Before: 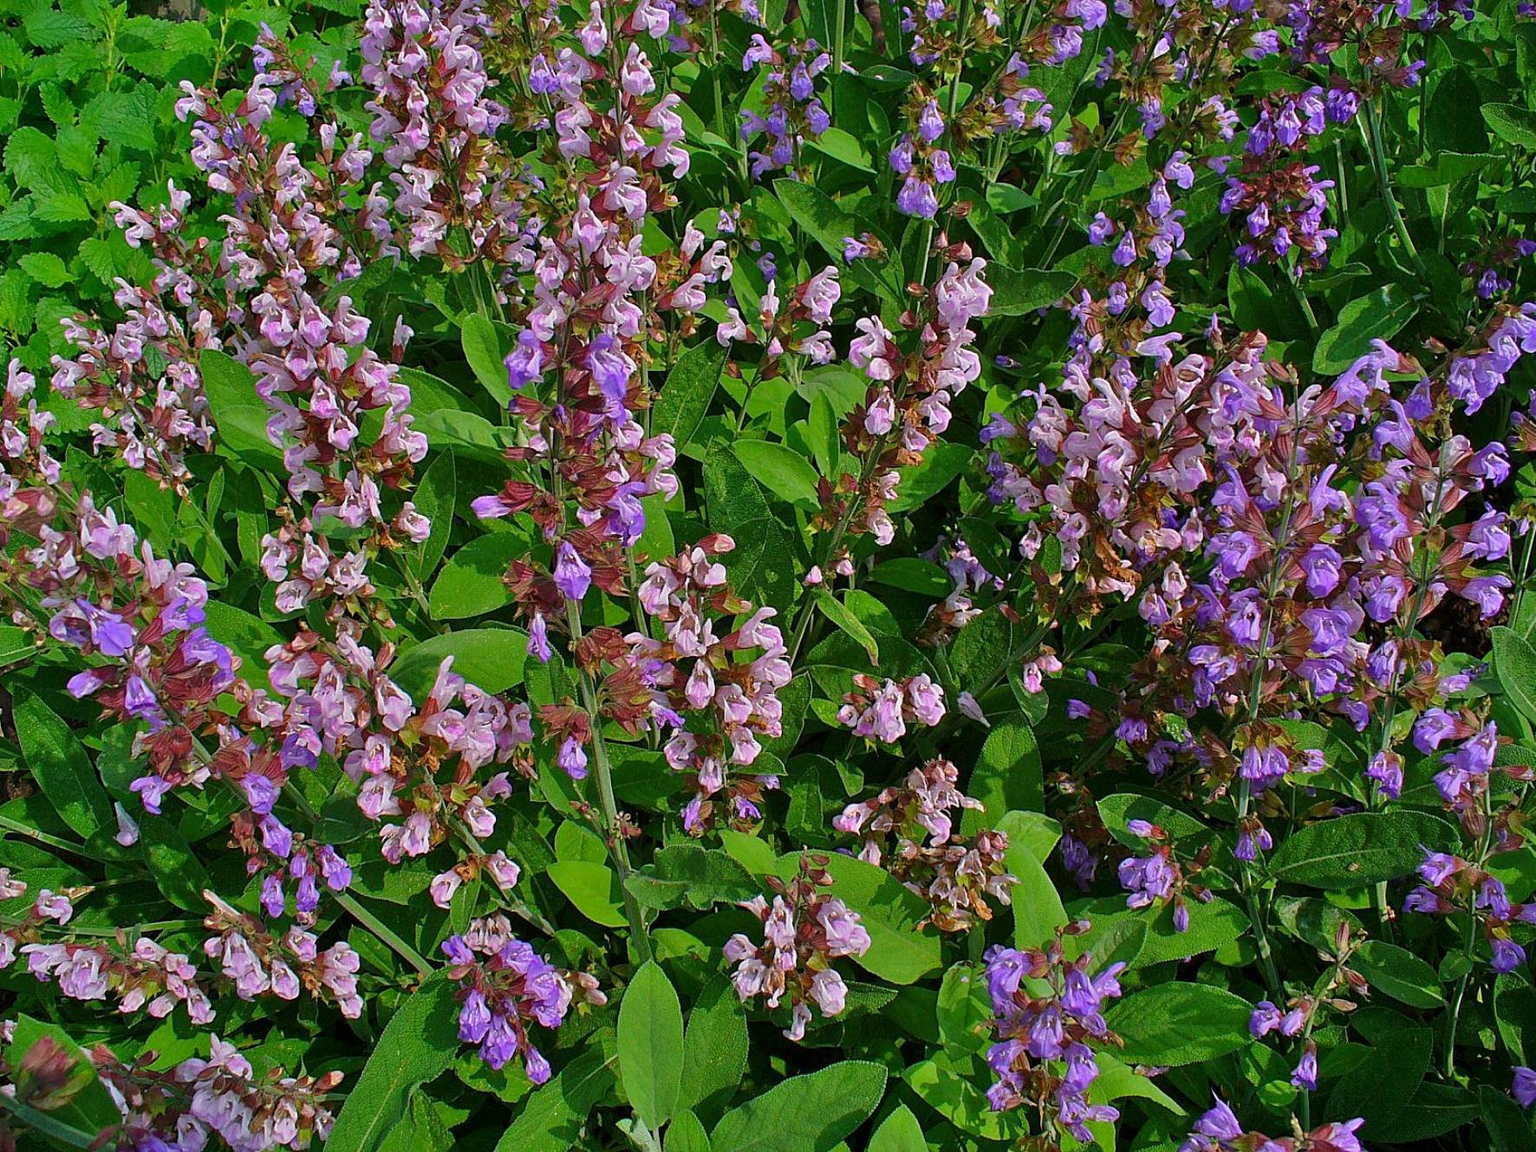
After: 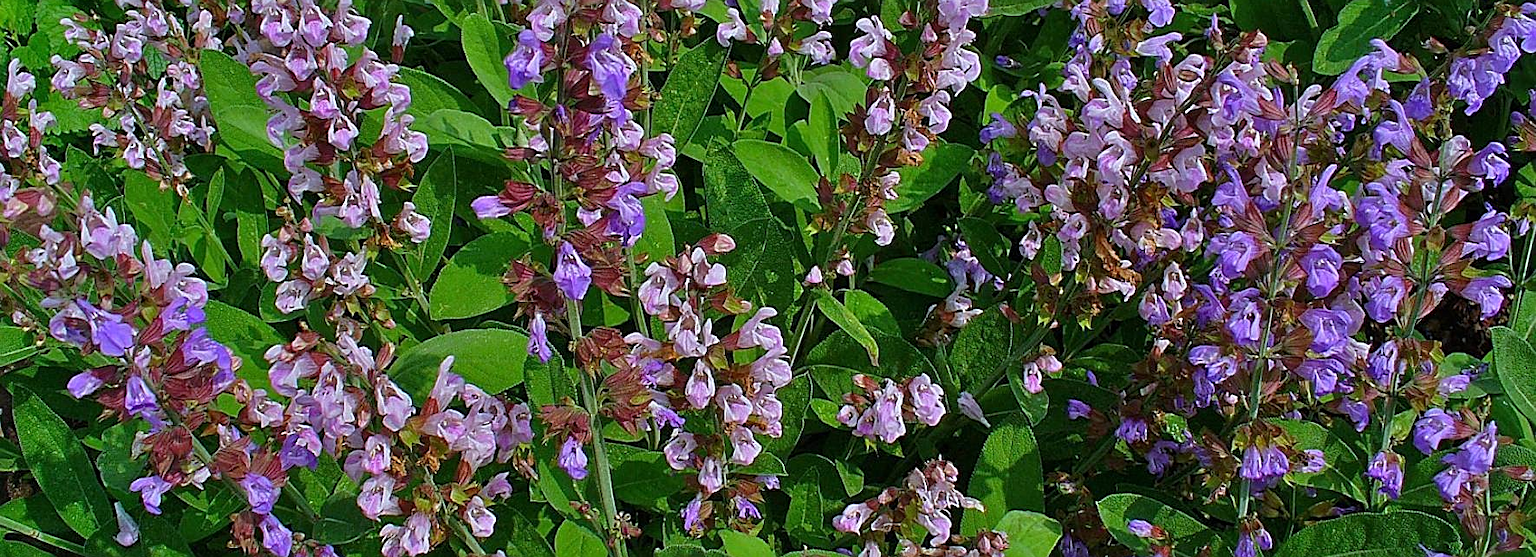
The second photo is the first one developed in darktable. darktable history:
crop and rotate: top 26.056%, bottom 25.543%
white balance: red 0.925, blue 1.046
sharpen: on, module defaults
